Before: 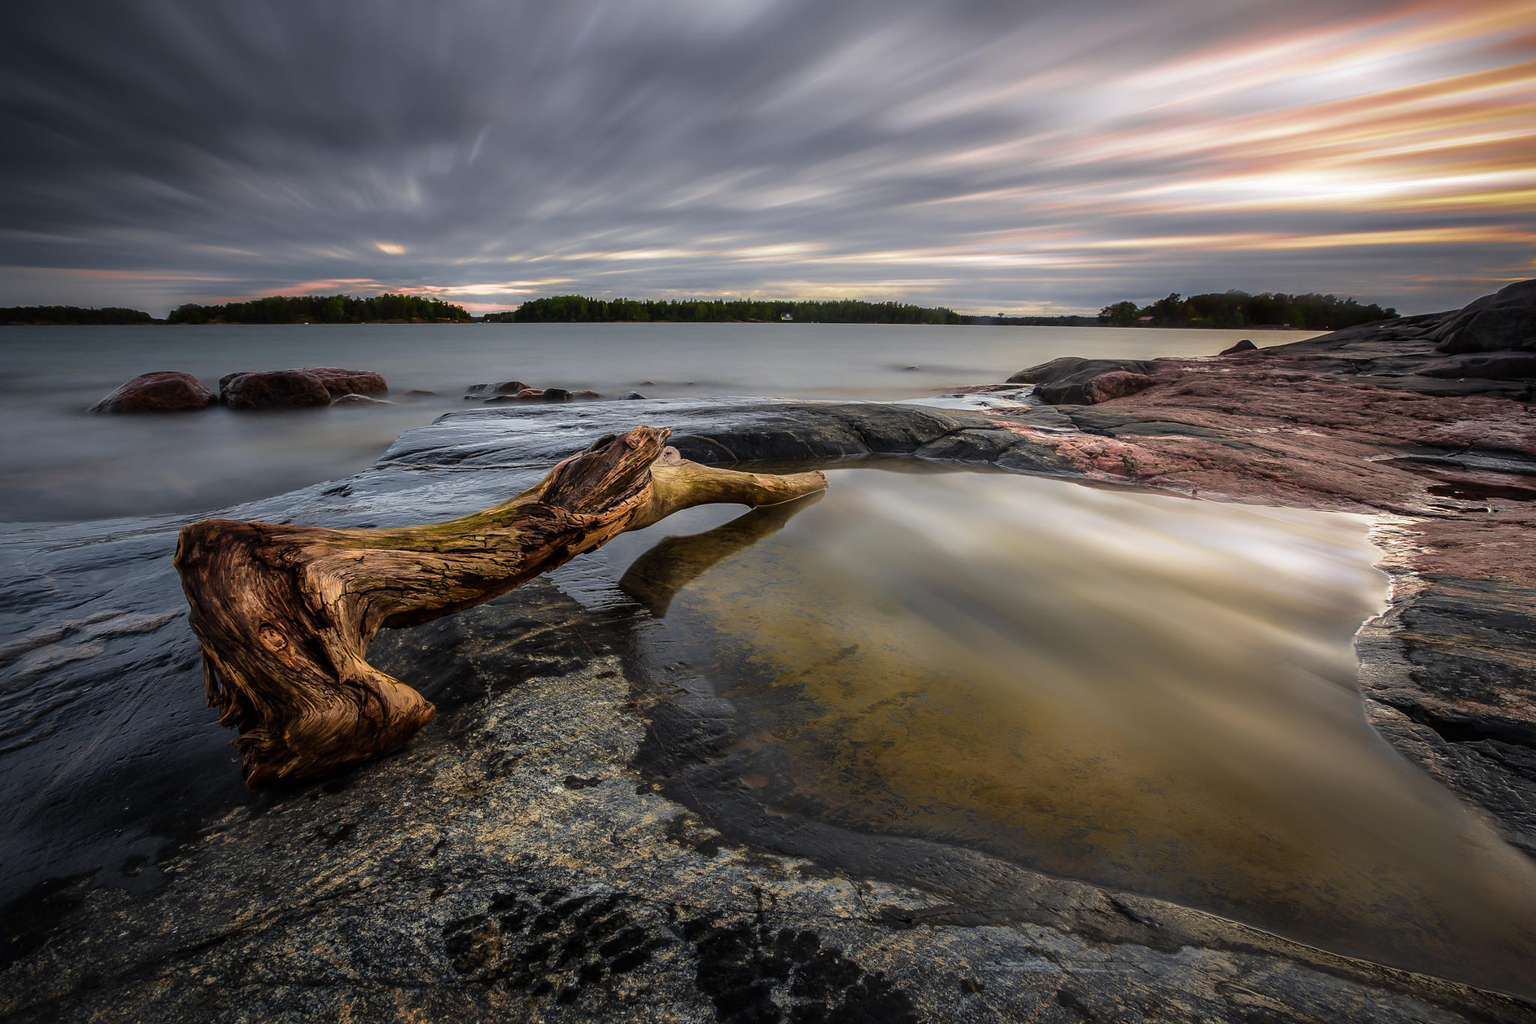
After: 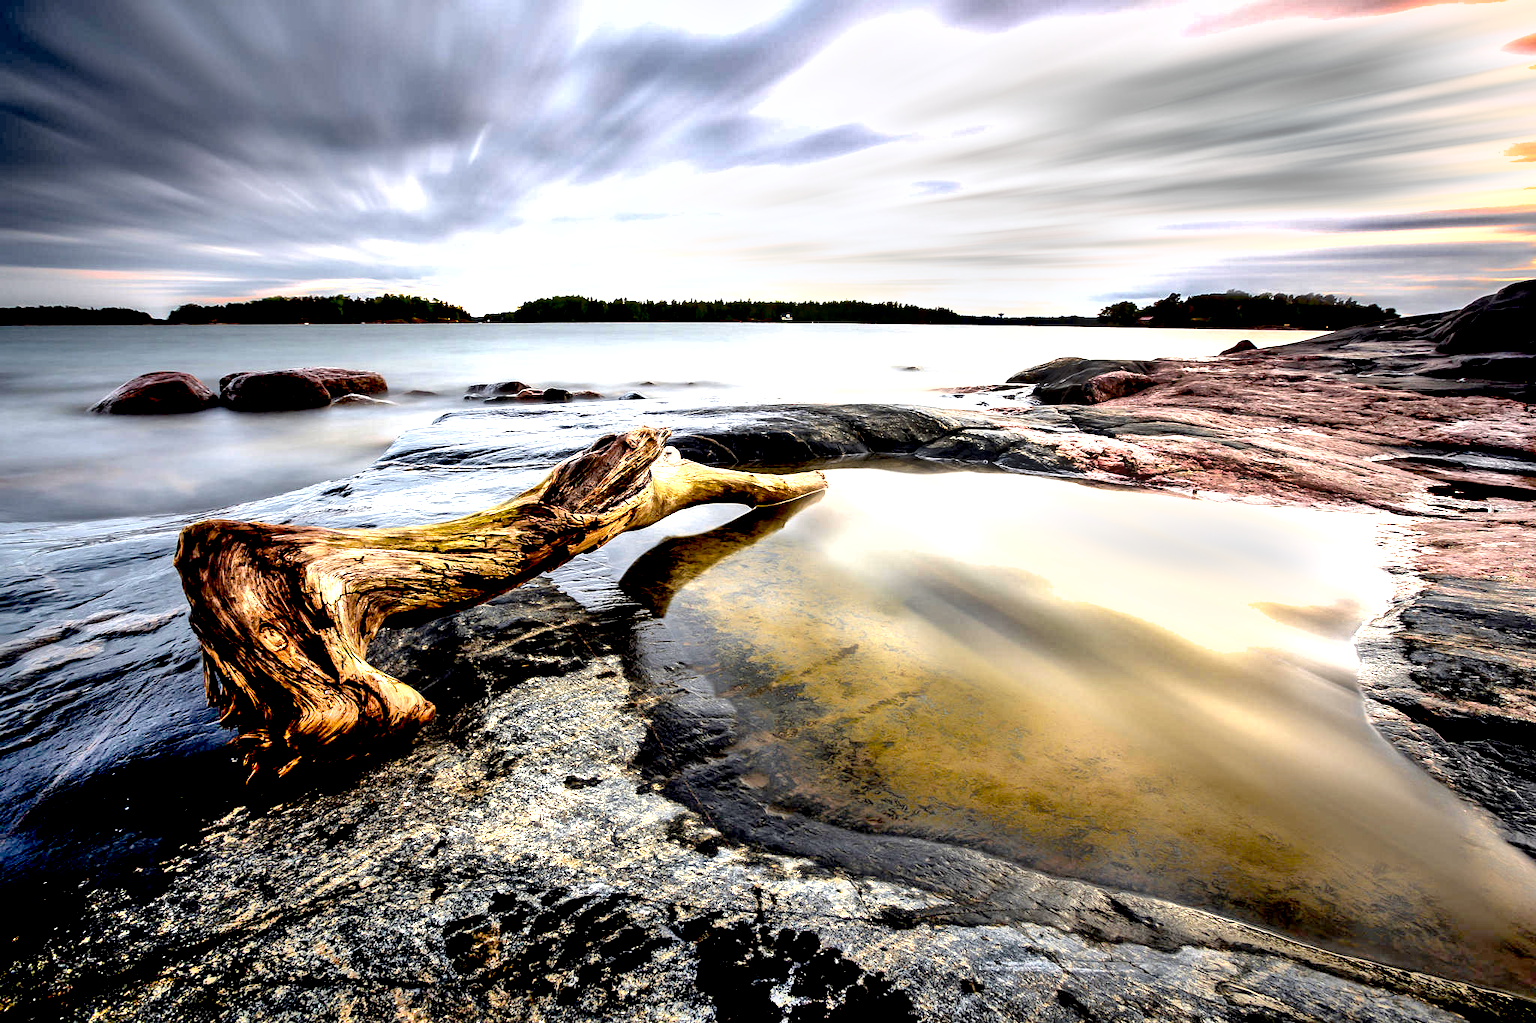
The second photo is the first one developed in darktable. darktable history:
shadows and highlights: low approximation 0.01, soften with gaussian
color correction: highlights b* 0.019, saturation 0.825
tone equalizer: -8 EV -0.45 EV, -7 EV -0.388 EV, -6 EV -0.341 EV, -5 EV -0.197 EV, -3 EV 0.241 EV, -2 EV 0.355 EV, -1 EV 0.394 EV, +0 EV 0.398 EV, mask exposure compensation -0.495 EV
exposure: black level correction 0.014, exposure 1.792 EV, compensate highlight preservation false
